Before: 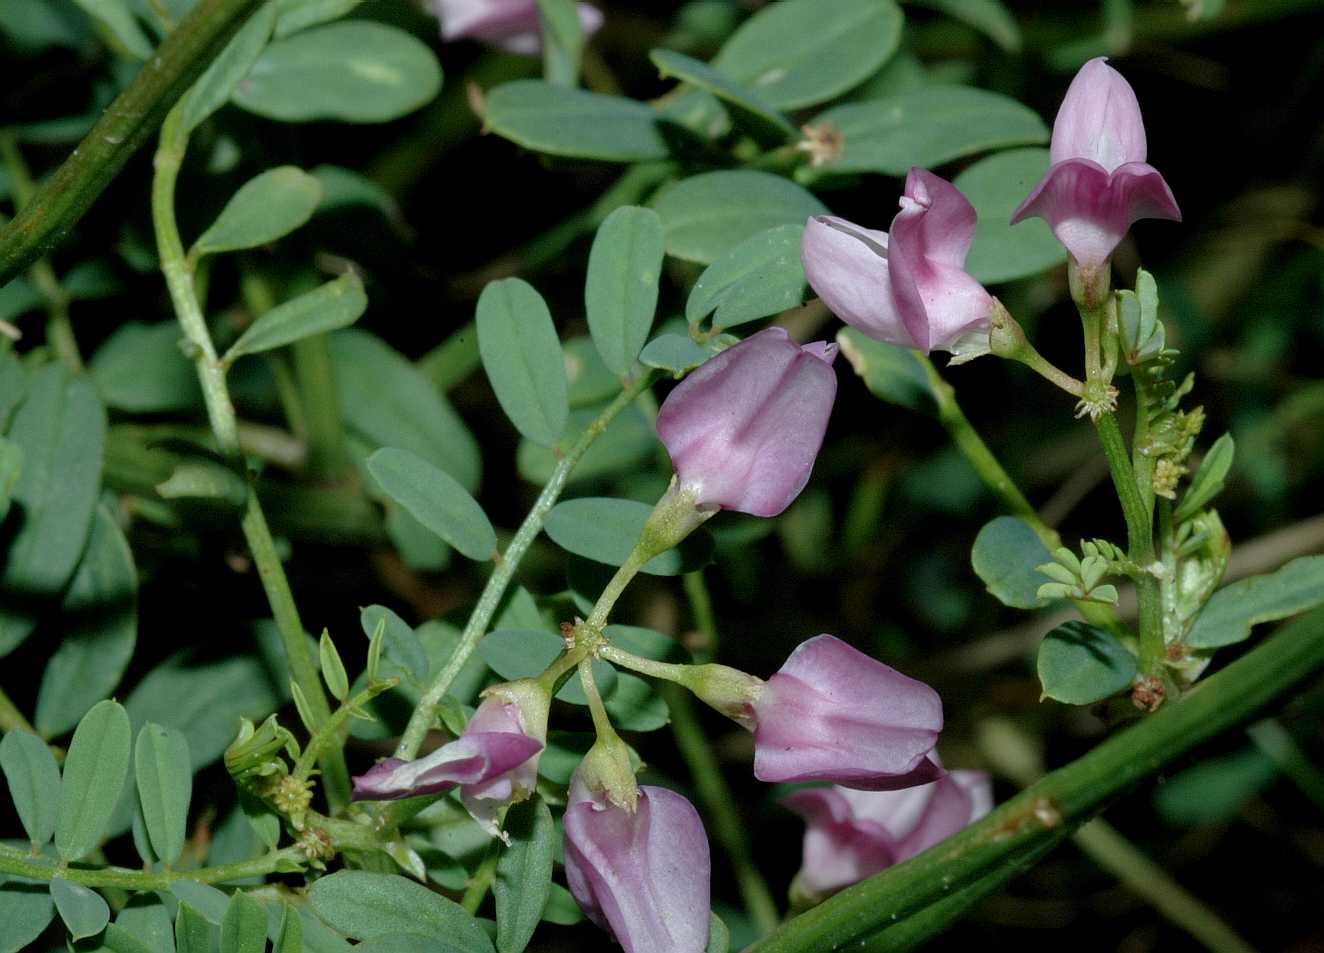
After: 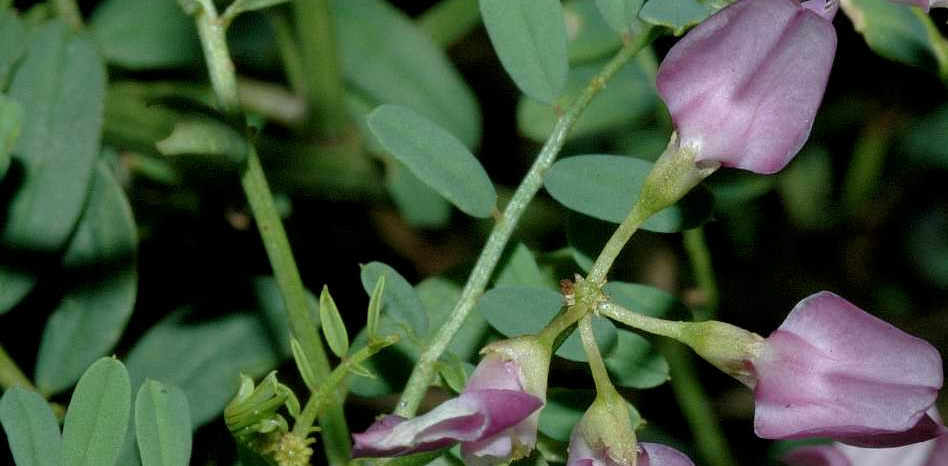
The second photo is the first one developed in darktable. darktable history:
tone equalizer: -8 EV -0.584 EV, mask exposure compensation -0.499 EV
crop: top 36.083%, right 28.324%, bottom 15.015%
